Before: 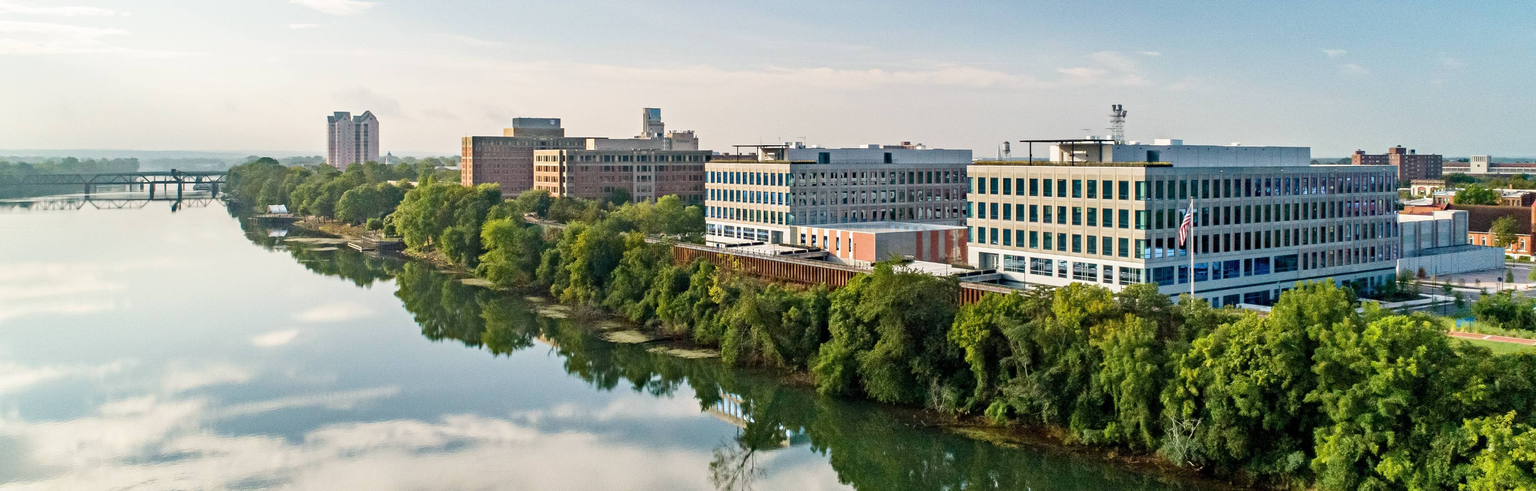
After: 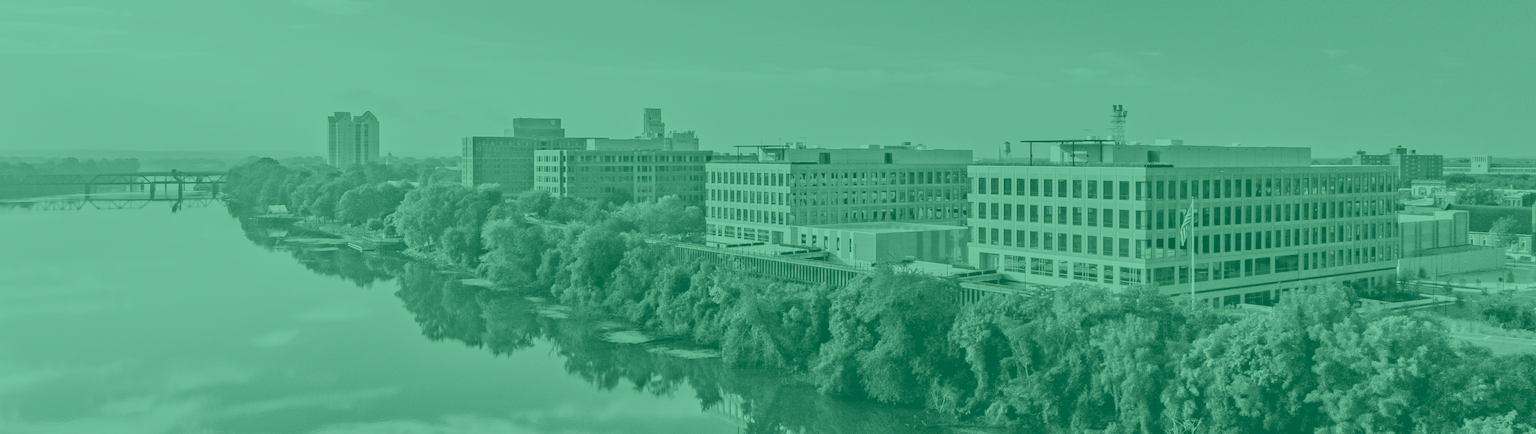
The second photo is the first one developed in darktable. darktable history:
color correction: highlights a* -0.182, highlights b* -0.124
crop and rotate: top 0%, bottom 11.49%
tone equalizer: -8 EV -0.002 EV, -7 EV 0.005 EV, -6 EV -0.008 EV, -5 EV 0.007 EV, -4 EV -0.042 EV, -3 EV -0.233 EV, -2 EV -0.662 EV, -1 EV -0.983 EV, +0 EV -0.969 EV, smoothing diameter 2%, edges refinement/feathering 20, mask exposure compensation -1.57 EV, filter diffusion 5
colorize: hue 147.6°, saturation 65%, lightness 21.64%
